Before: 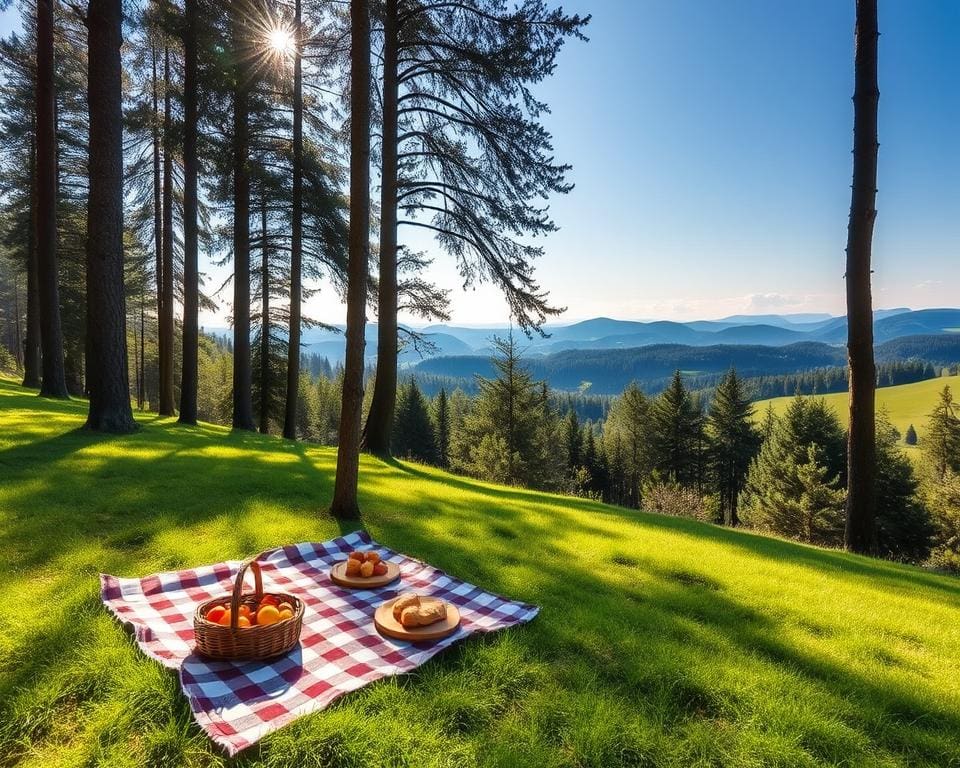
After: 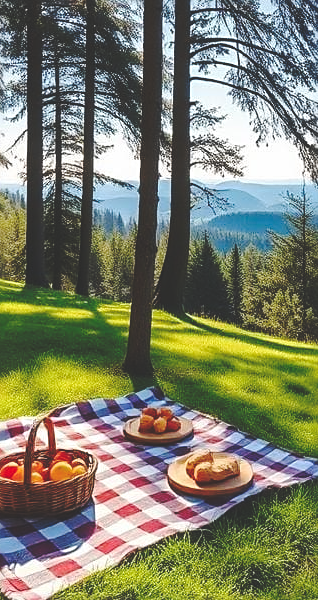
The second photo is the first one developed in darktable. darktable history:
base curve: curves: ch0 [(0, 0.024) (0.055, 0.065) (0.121, 0.166) (0.236, 0.319) (0.693, 0.726) (1, 1)], preserve colors none
crop and rotate: left 21.652%, top 18.792%, right 45.202%, bottom 2.992%
sharpen: on, module defaults
